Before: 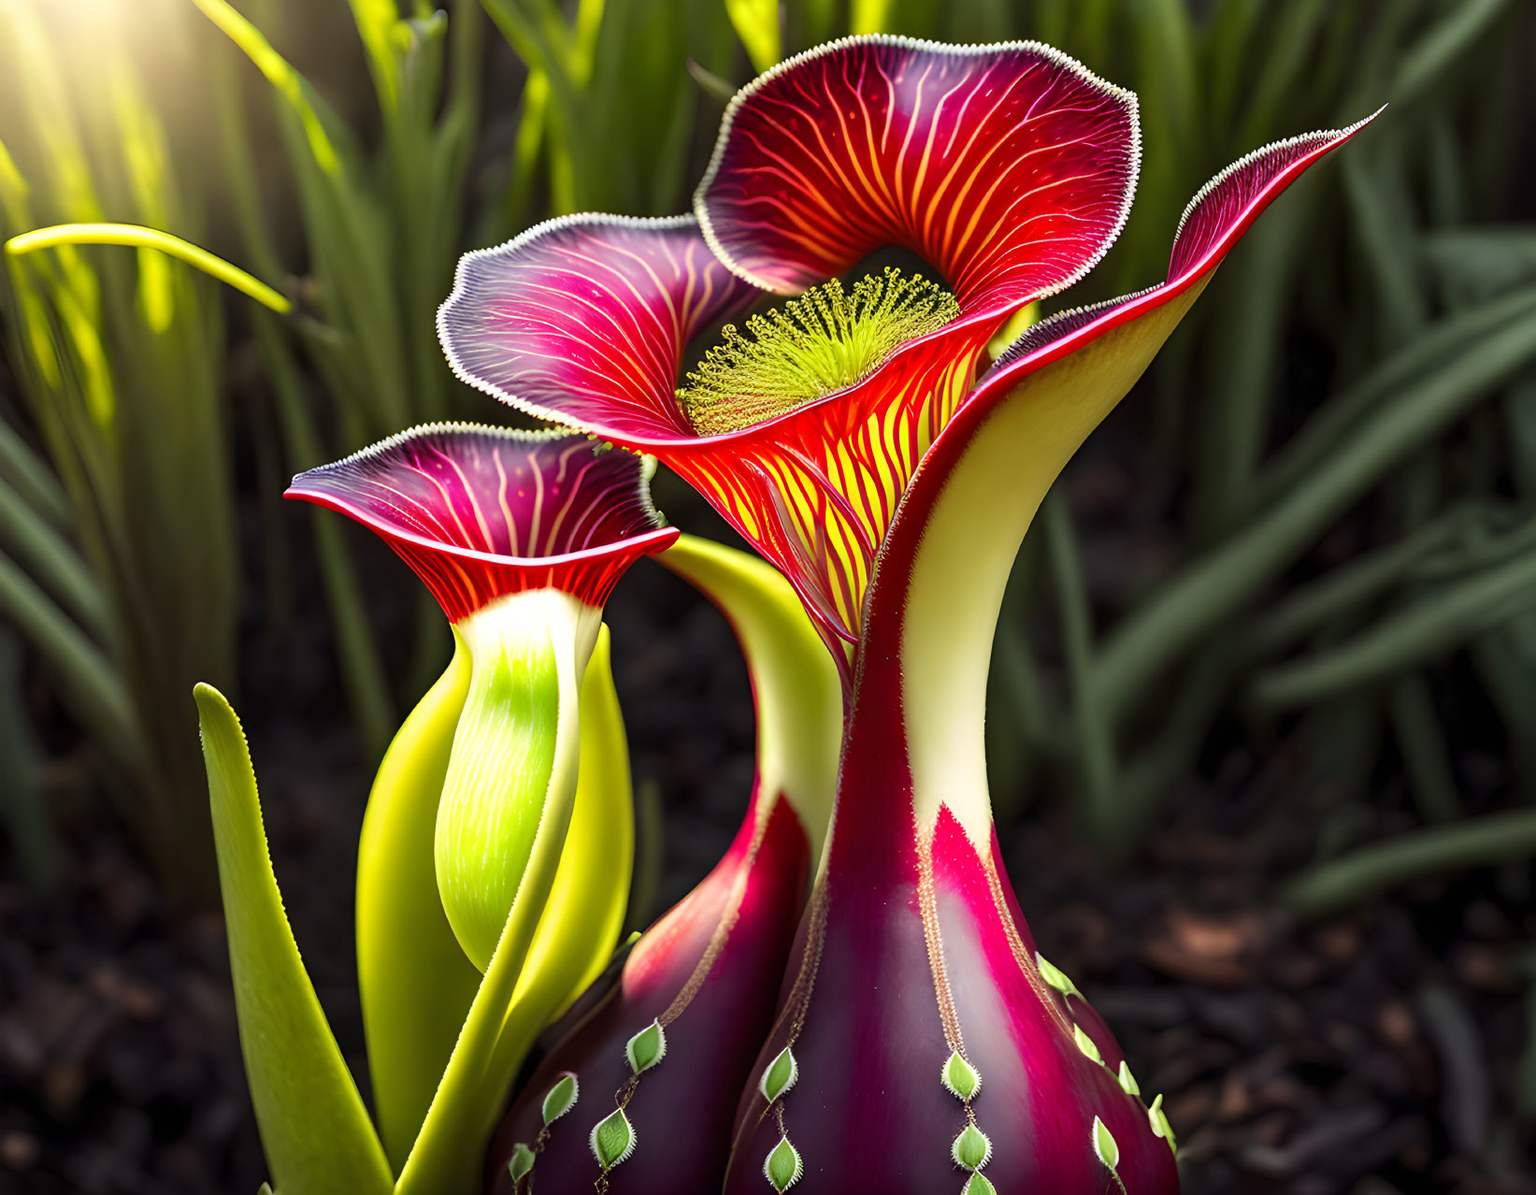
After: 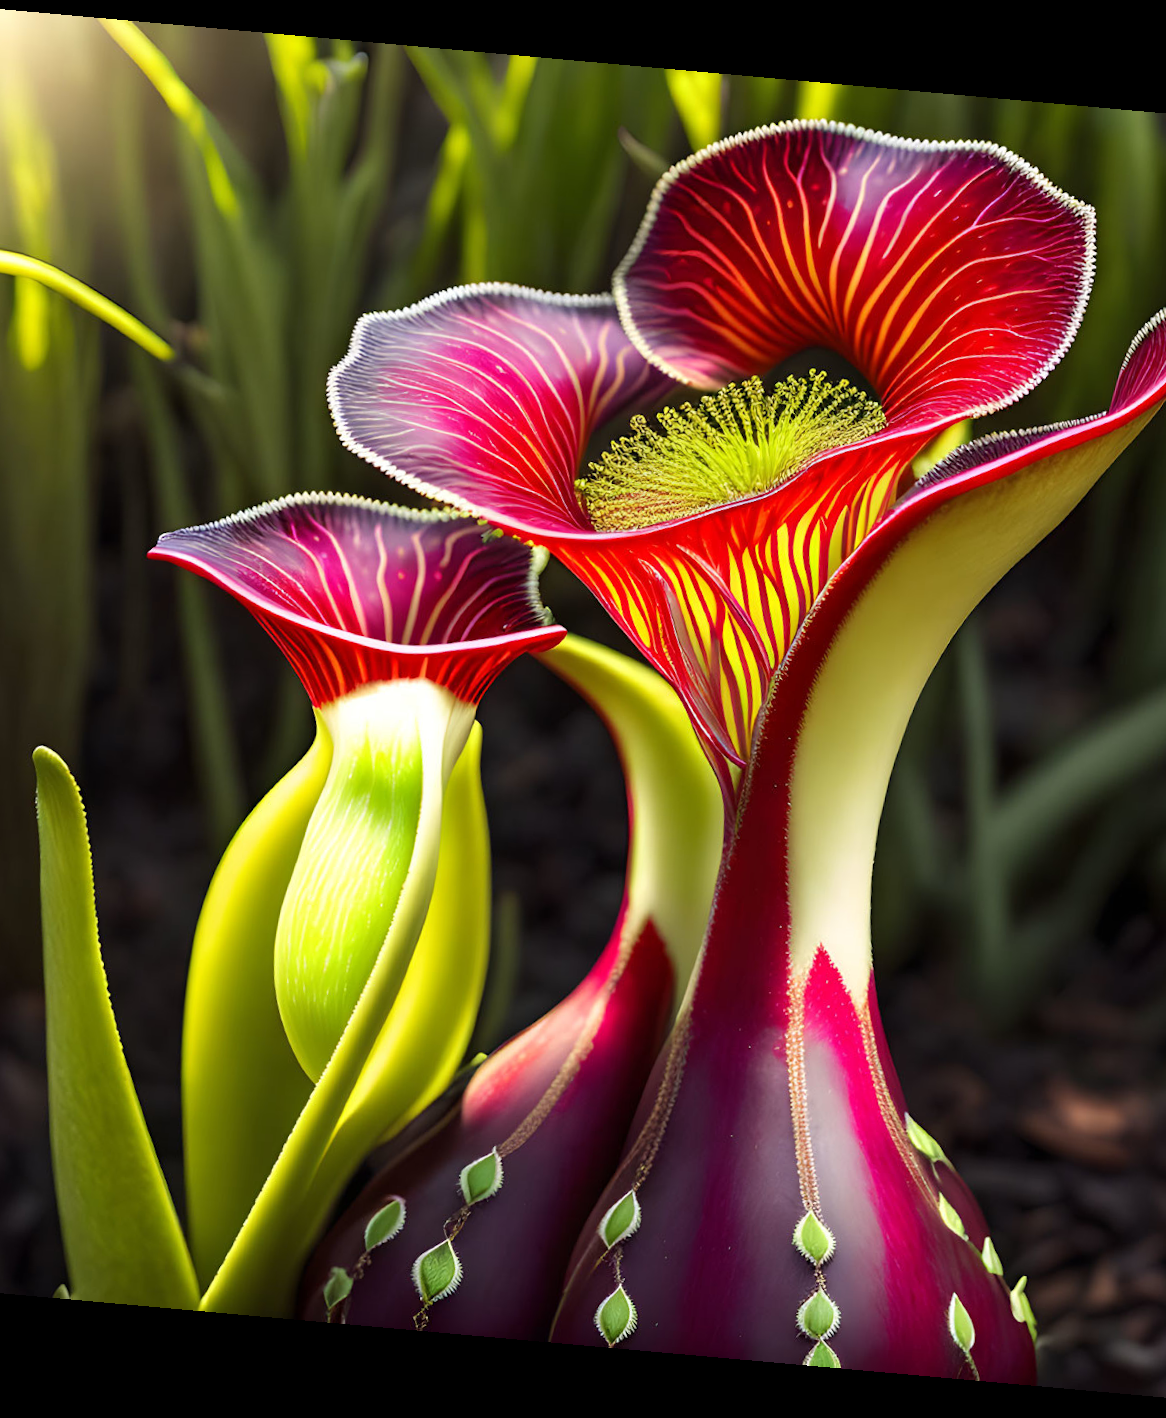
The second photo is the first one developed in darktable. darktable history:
crop and rotate: left 12.673%, right 20.66%
rotate and perspective: rotation 5.12°, automatic cropping off
